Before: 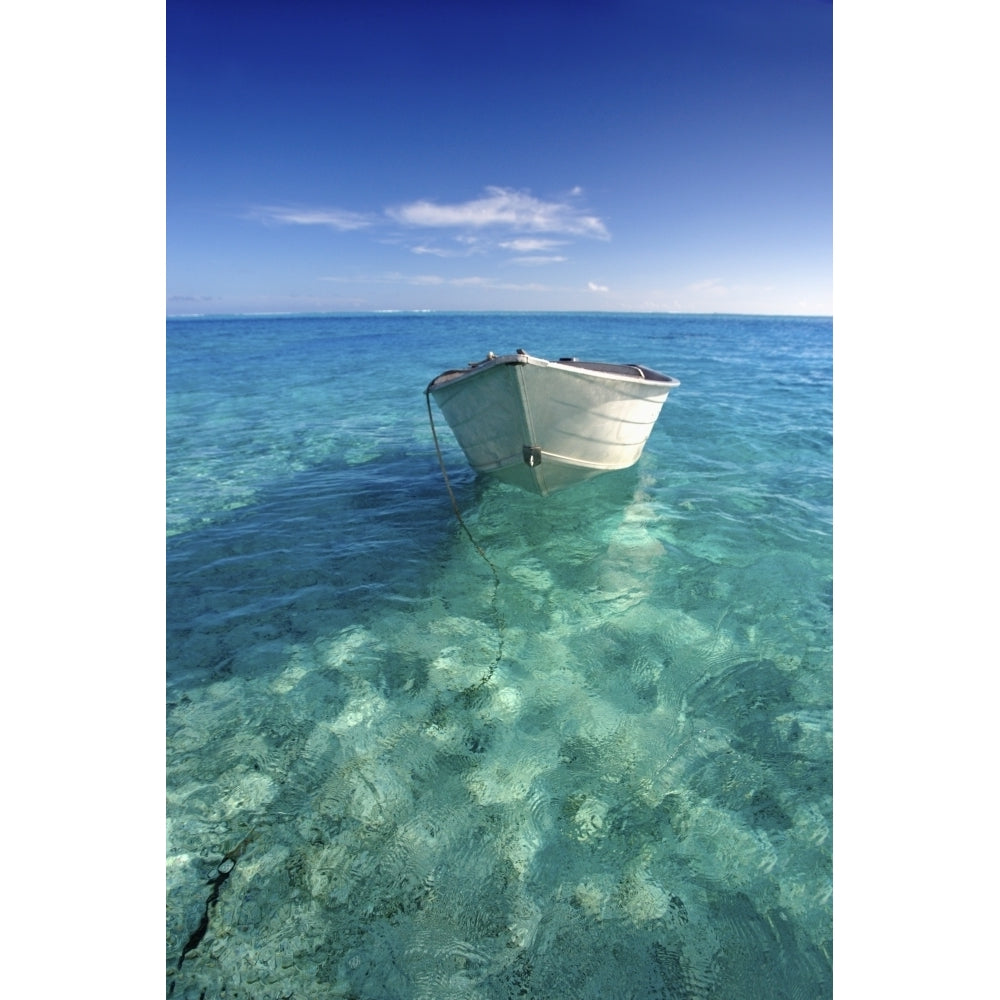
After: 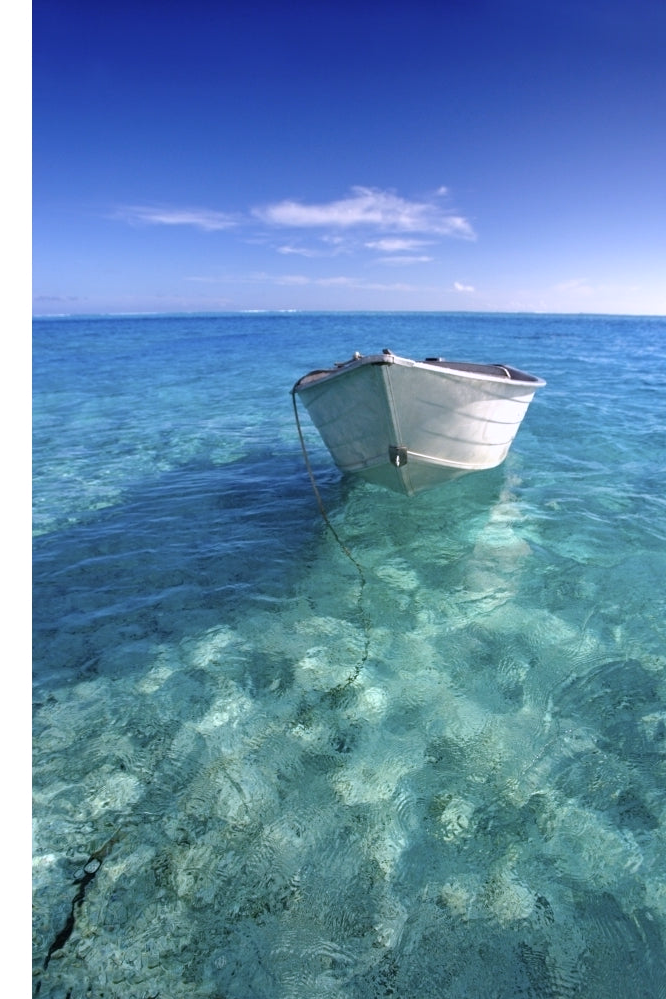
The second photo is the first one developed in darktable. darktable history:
white balance: red 1.004, blue 1.096
crop and rotate: left 13.409%, right 19.924%
